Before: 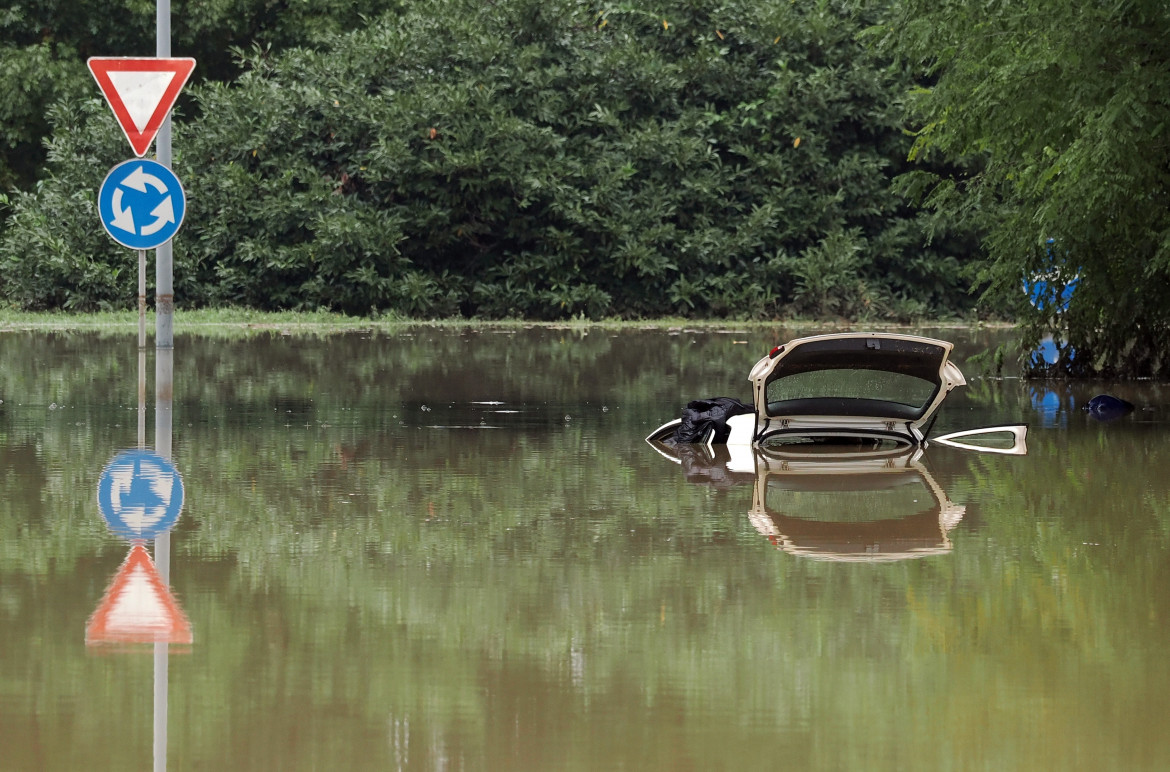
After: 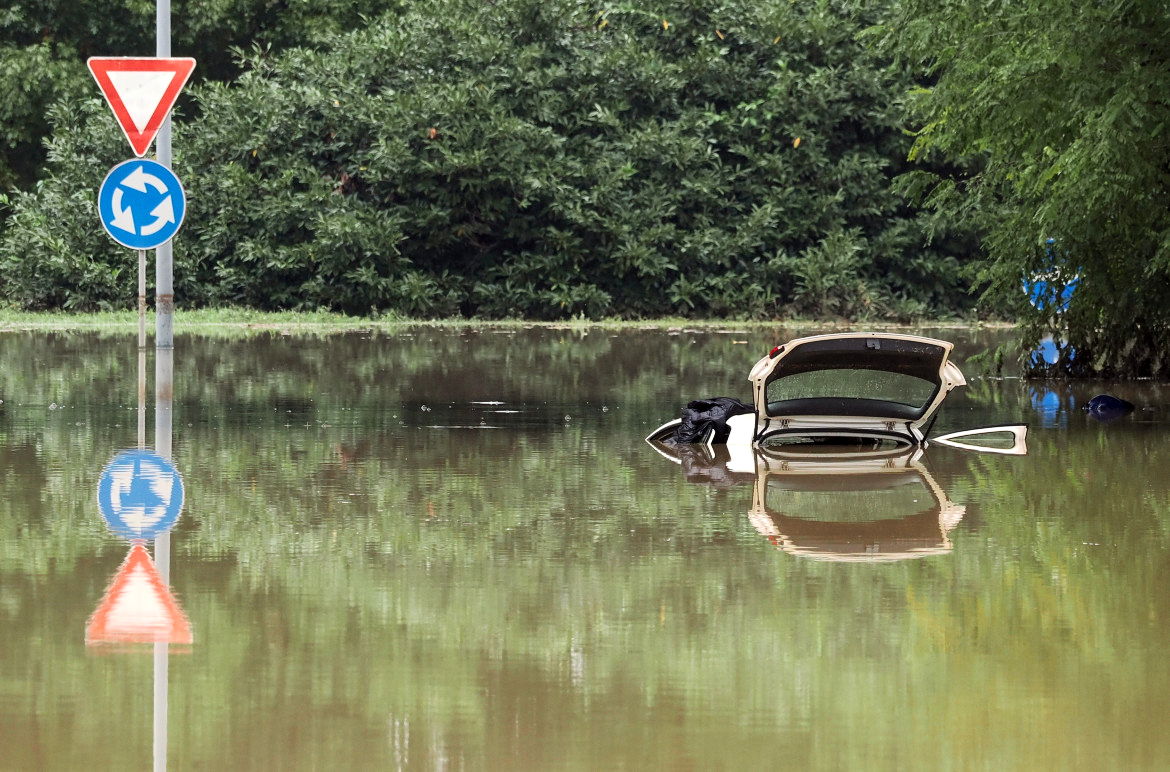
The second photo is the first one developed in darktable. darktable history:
local contrast: highlights 103%, shadows 97%, detail 119%, midtone range 0.2
contrast brightness saturation: contrast 0.197, brightness 0.144, saturation 0.14
